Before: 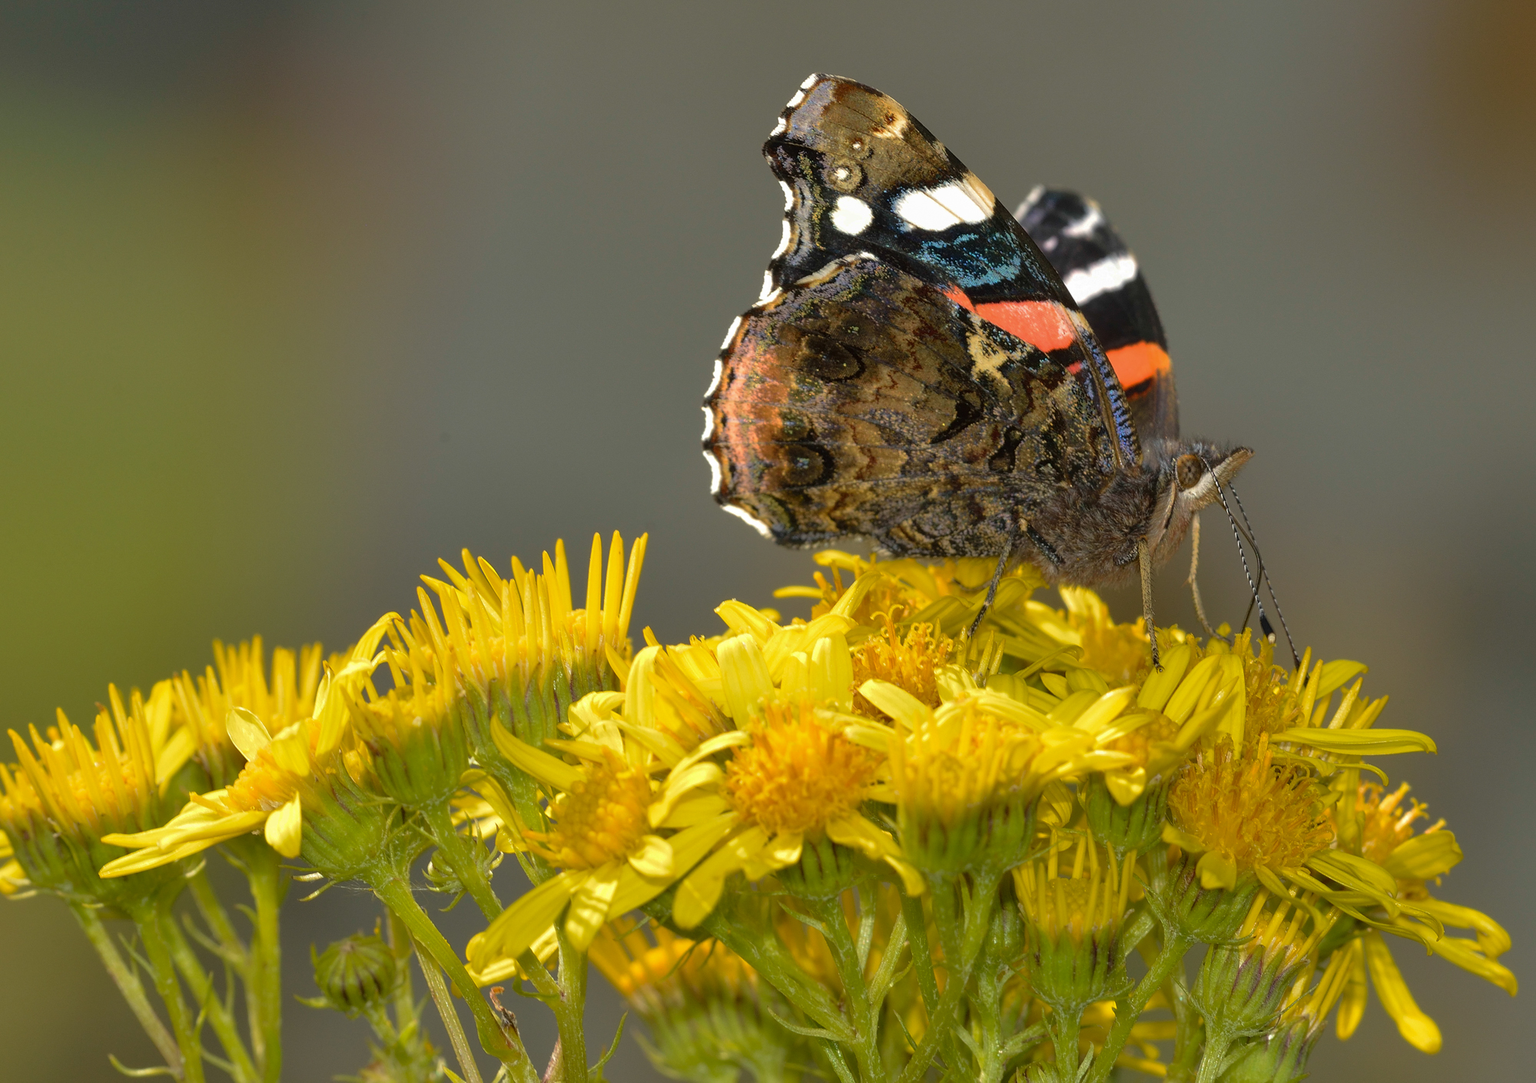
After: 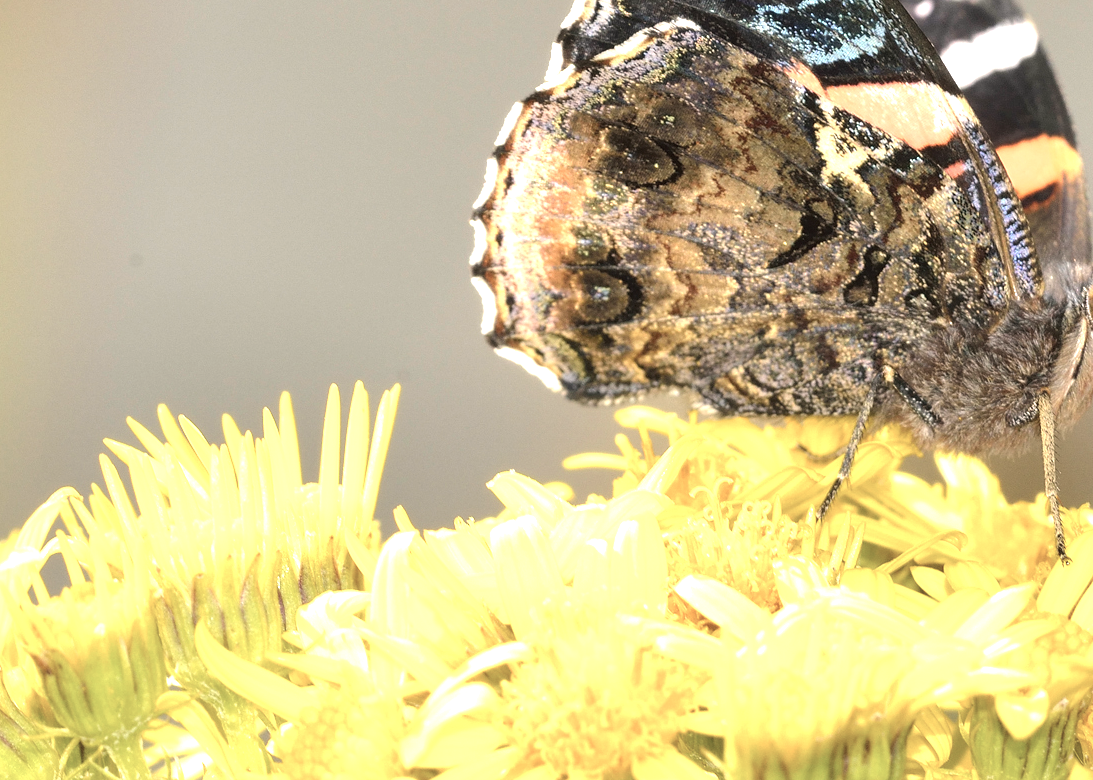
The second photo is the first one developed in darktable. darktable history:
crop and rotate: left 22.183%, top 21.974%, right 23.095%, bottom 22.66%
color correction: highlights a* 5.49, highlights b* 5.19, saturation 0.627
exposure: black level correction 0, exposure 1.498 EV, compensate exposure bias true, compensate highlight preservation false
tone equalizer: -8 EV -0.43 EV, -7 EV -0.406 EV, -6 EV -0.356 EV, -5 EV -0.262 EV, -3 EV 0.196 EV, -2 EV 0.318 EV, -1 EV 0.377 EV, +0 EV 0.391 EV
